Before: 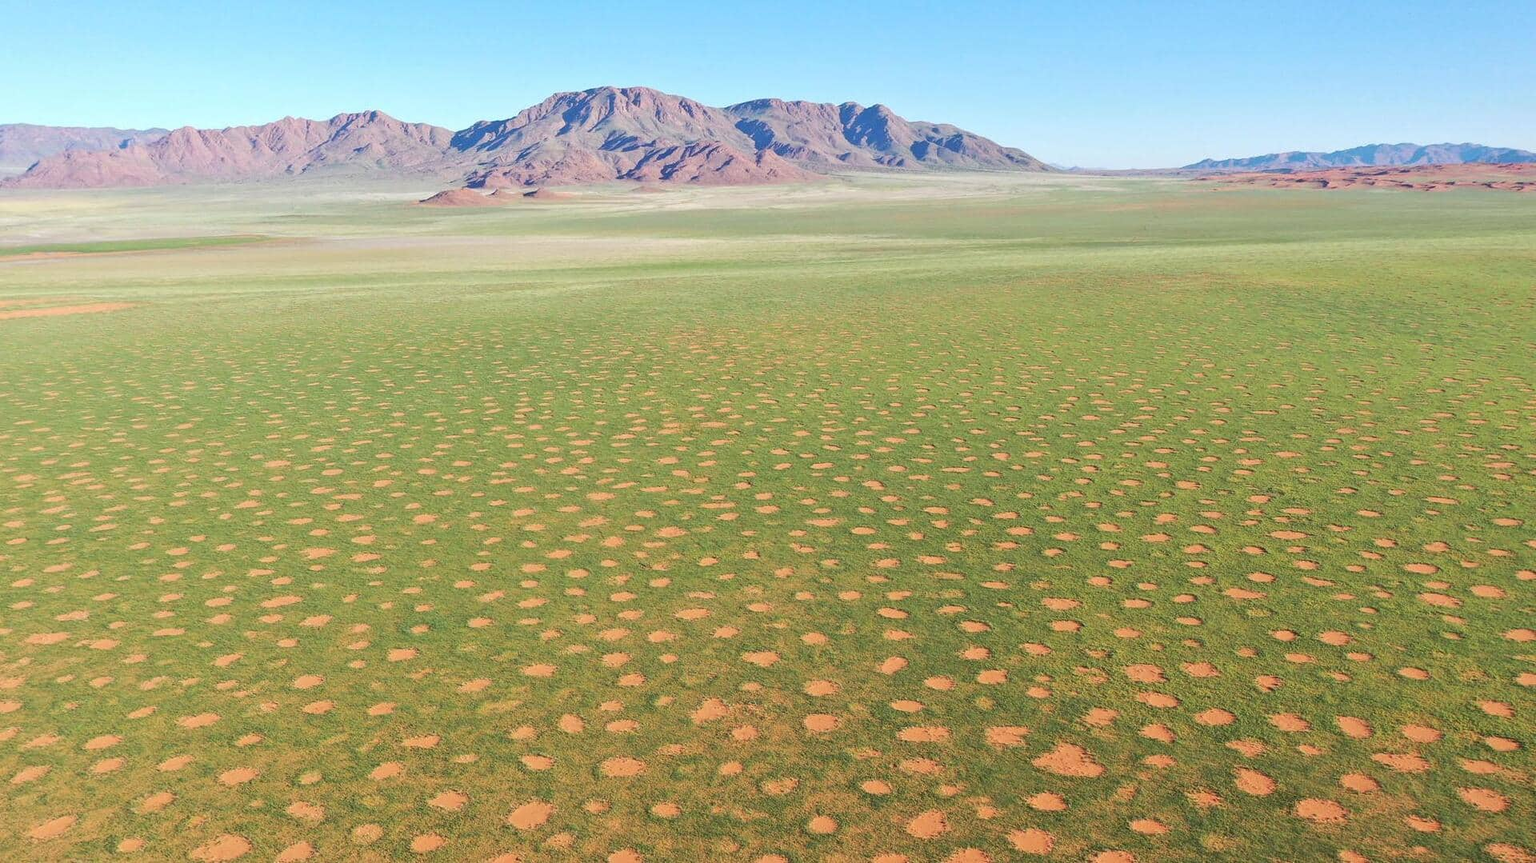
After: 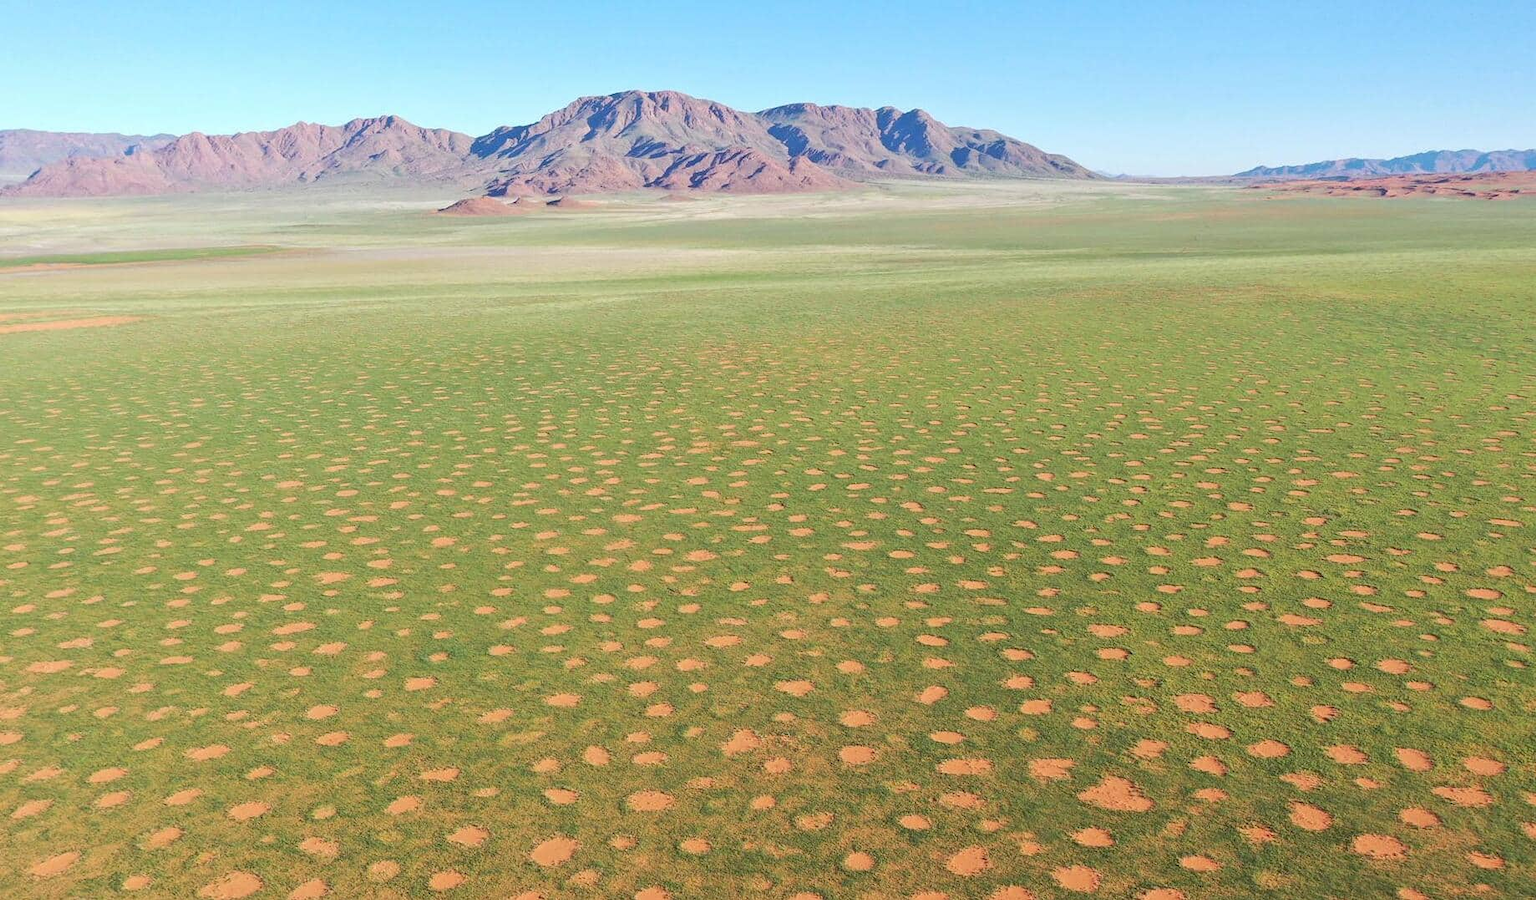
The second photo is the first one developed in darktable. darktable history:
crop: right 4.194%, bottom 0.035%
